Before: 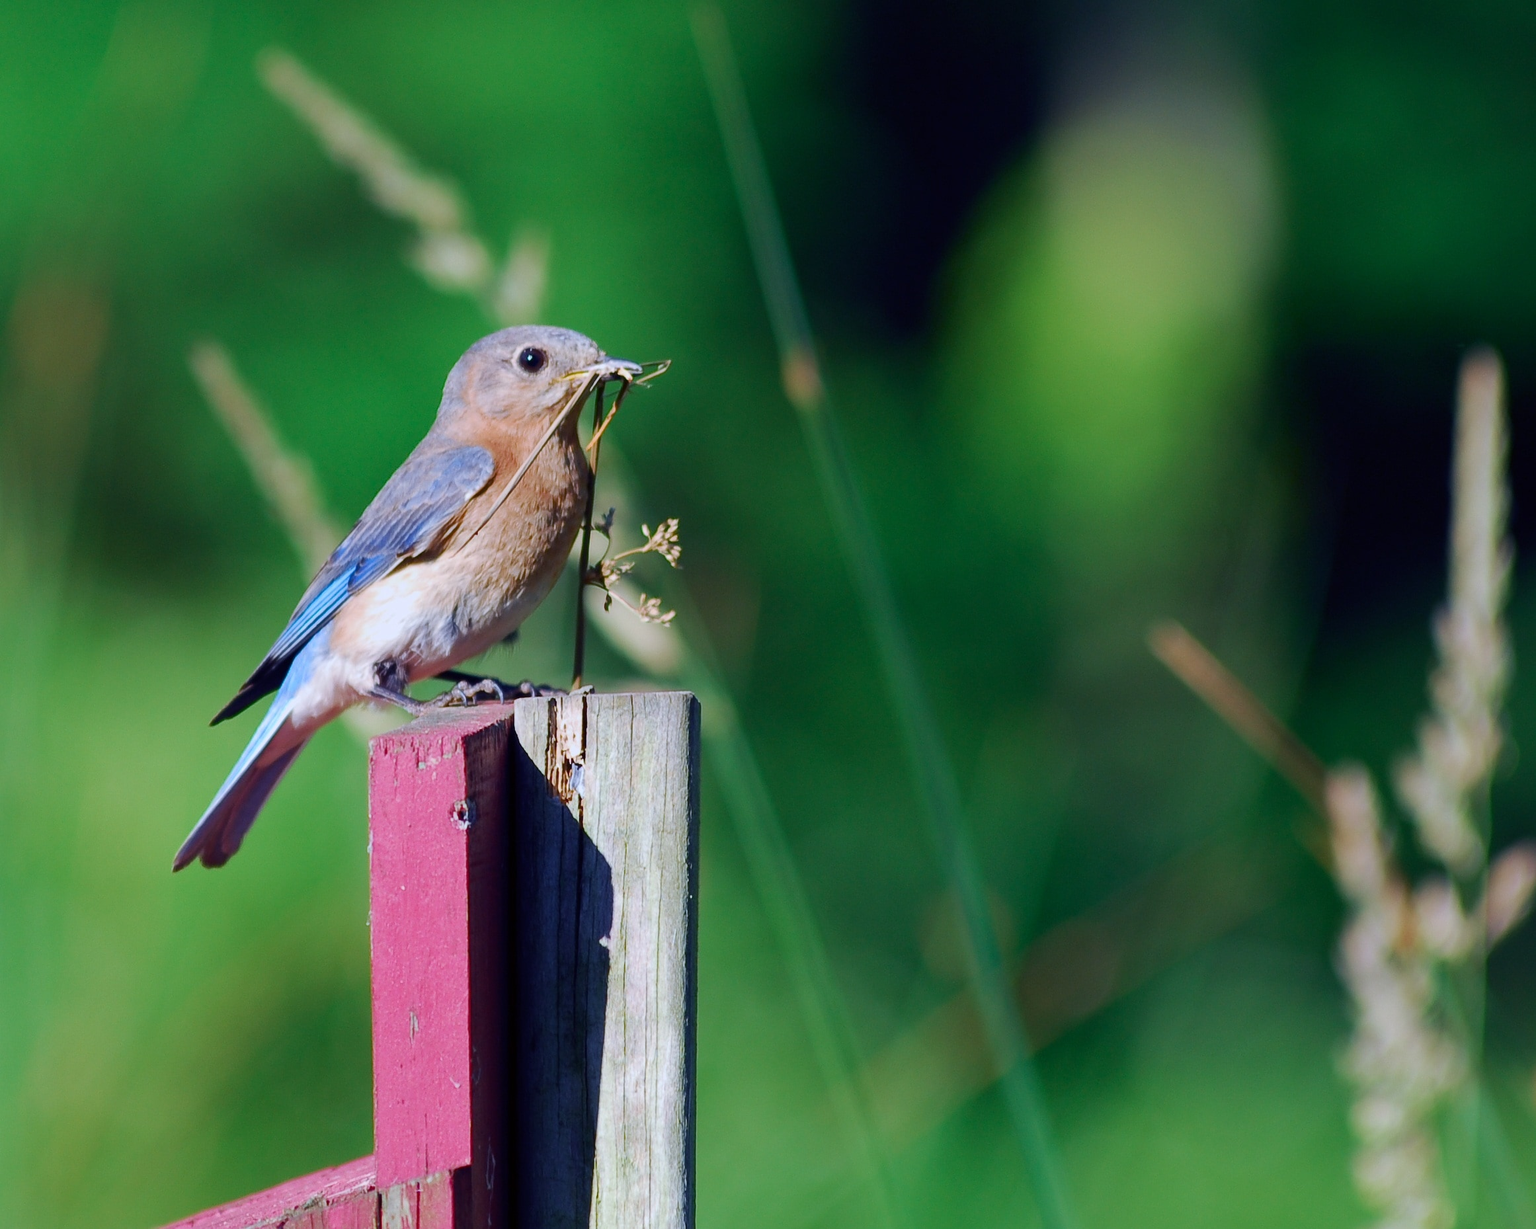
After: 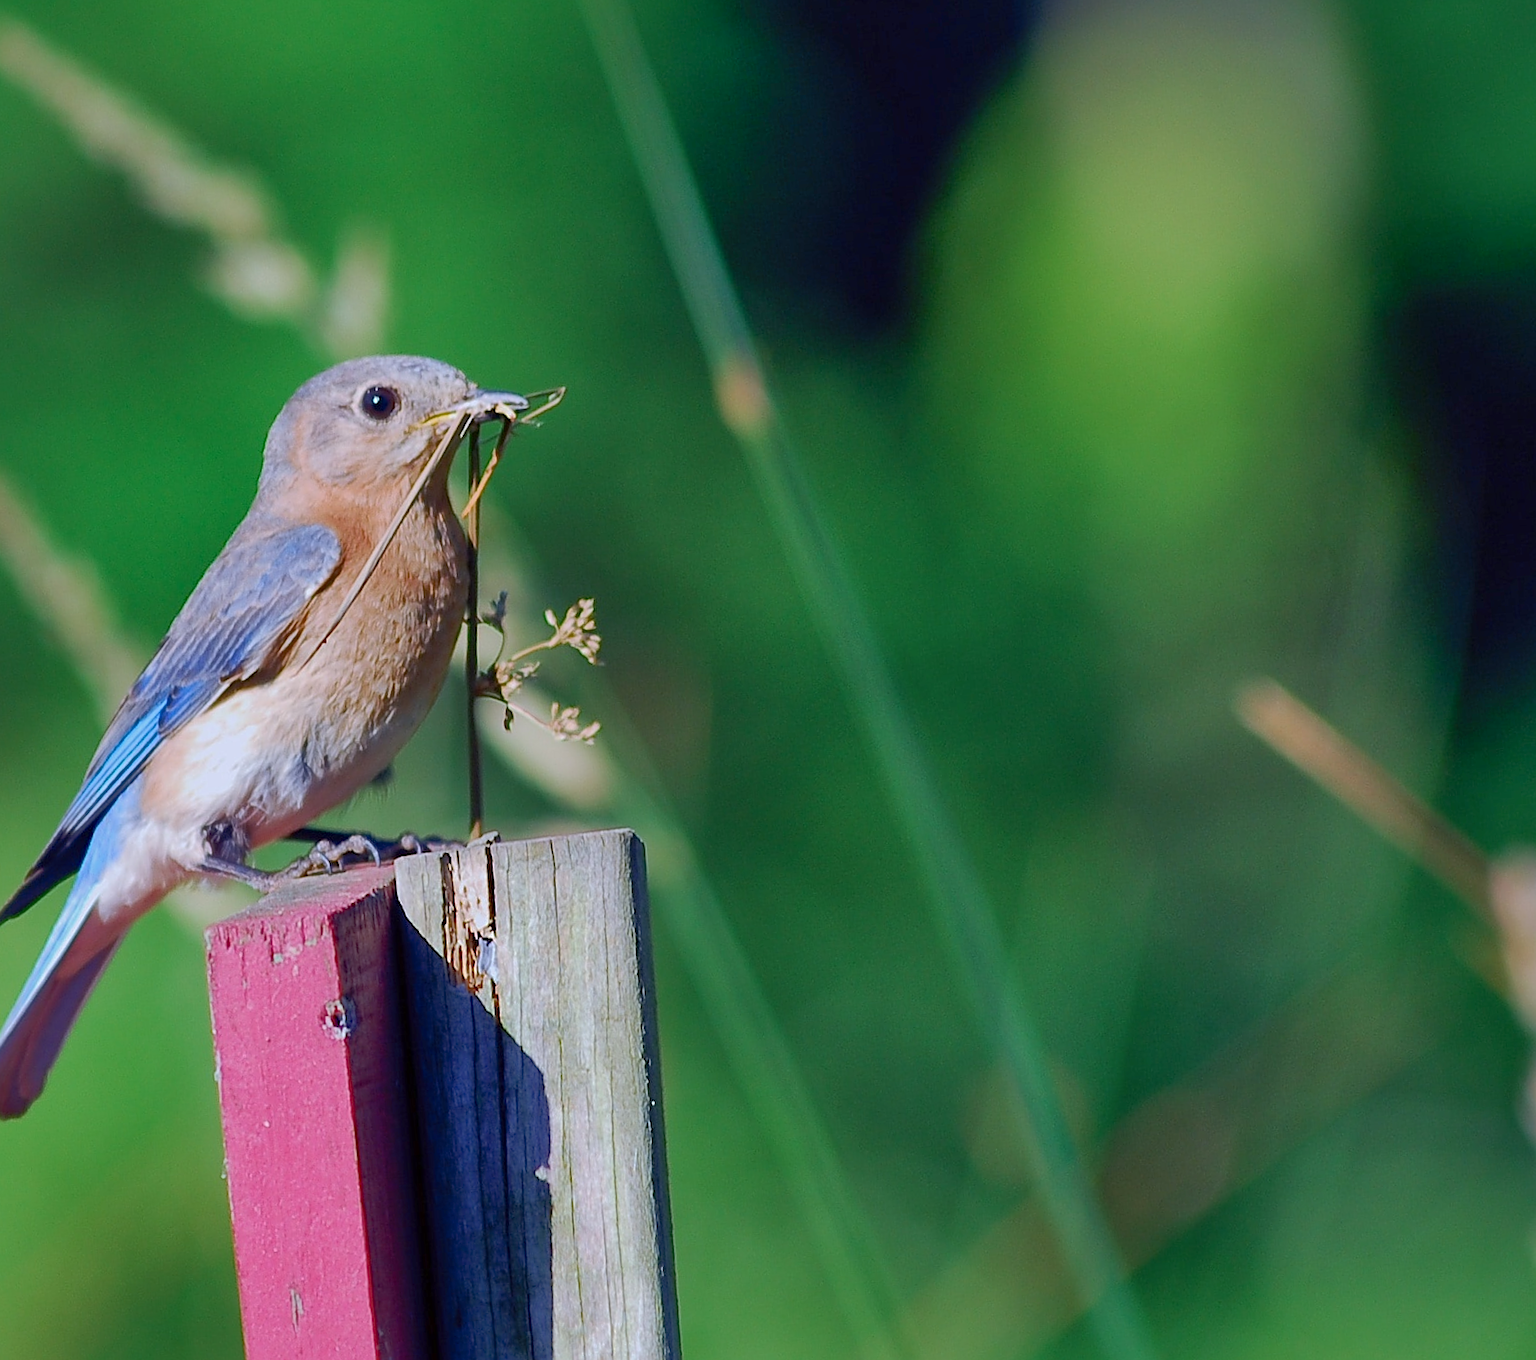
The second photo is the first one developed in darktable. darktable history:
sharpen: on, module defaults
crop and rotate: left 17.046%, top 10.659%, right 12.989%, bottom 14.553%
shadows and highlights: shadows 60, highlights -60
rotate and perspective: rotation -4.86°, automatic cropping off
